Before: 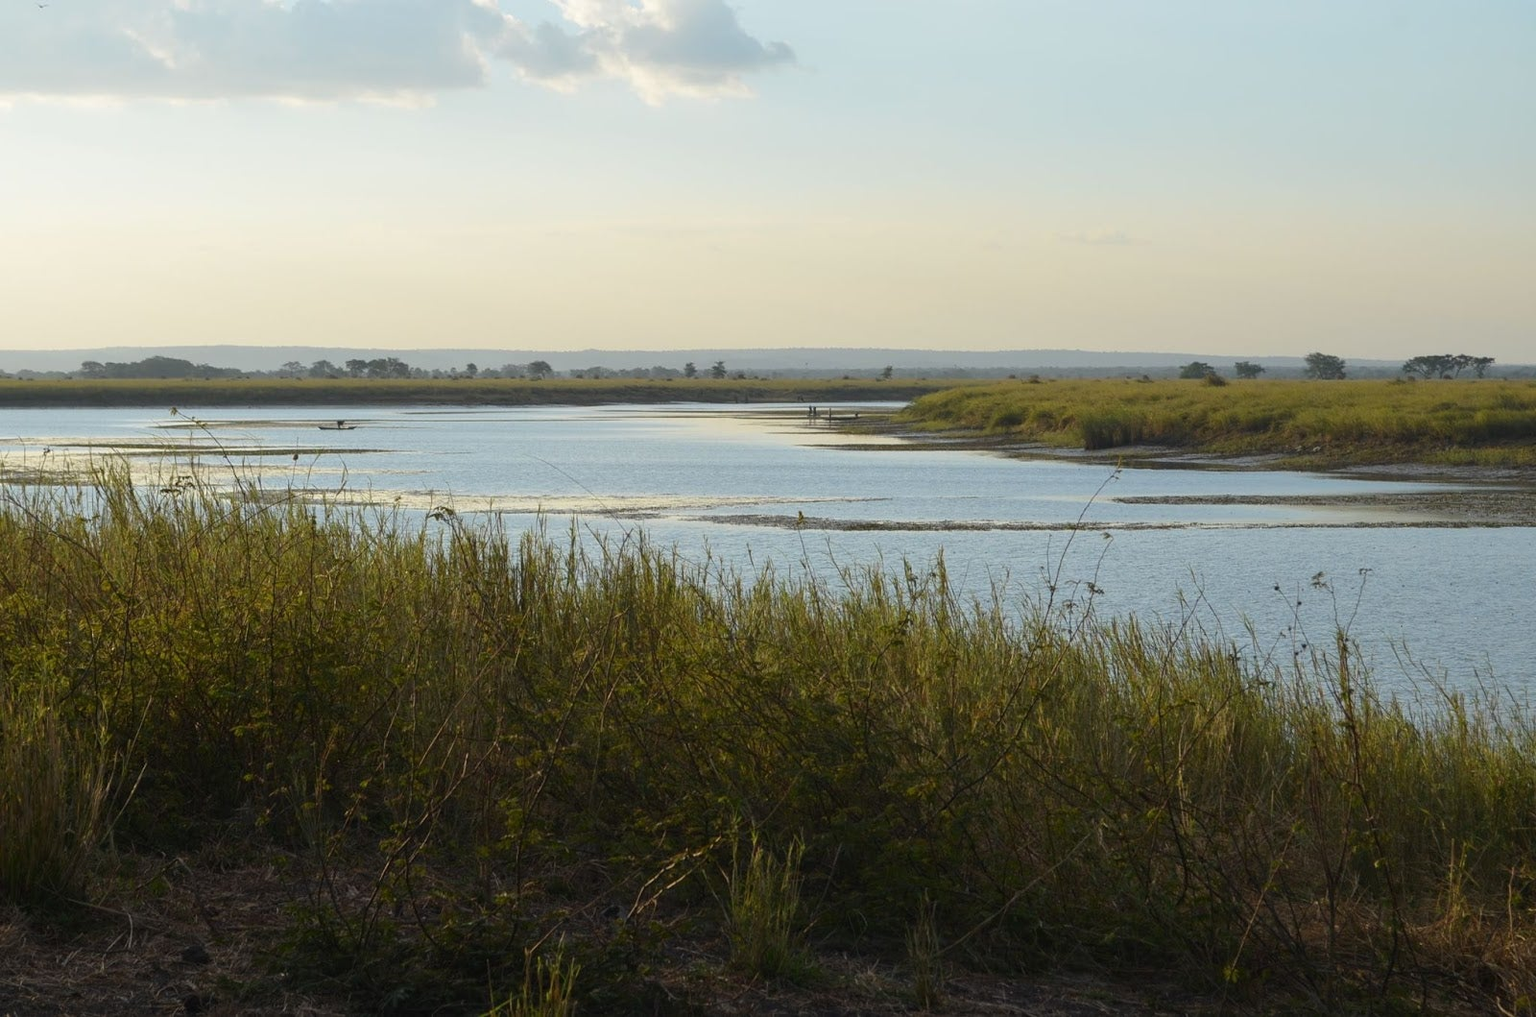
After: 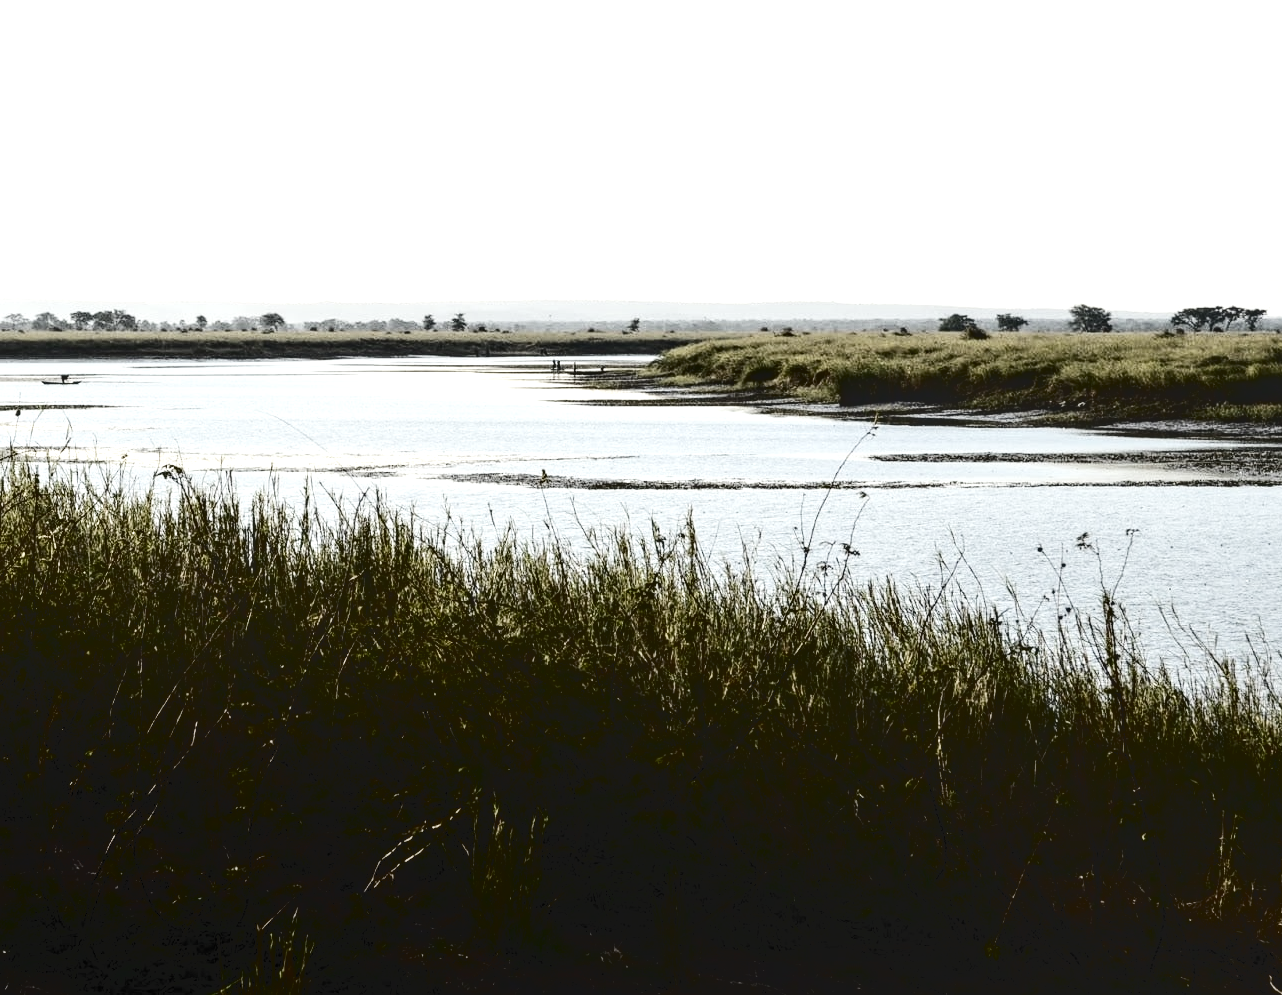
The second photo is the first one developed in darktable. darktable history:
exposure: exposure 0.497 EV, compensate highlight preservation false
crop and rotate: left 18.137%, top 5.962%, right 1.711%
levels: levels [0, 0.43, 0.859]
local contrast: on, module defaults
filmic rgb: black relative exposure -7.65 EV, white relative exposure 3.98 EV, hardness 4.01, contrast 1.096, highlights saturation mix -31.21%, preserve chrominance no, color science v5 (2021)
contrast brightness saturation: contrast 0.337, brightness -0.08, saturation 0.169
tone curve: curves: ch0 [(0, 0) (0.003, 0.048) (0.011, 0.048) (0.025, 0.048) (0.044, 0.049) (0.069, 0.048) (0.1, 0.052) (0.136, 0.071) (0.177, 0.109) (0.224, 0.157) (0.277, 0.233) (0.335, 0.32) (0.399, 0.404) (0.468, 0.496) (0.543, 0.582) (0.623, 0.653) (0.709, 0.738) (0.801, 0.811) (0.898, 0.895) (1, 1)], color space Lab, independent channels, preserve colors none
